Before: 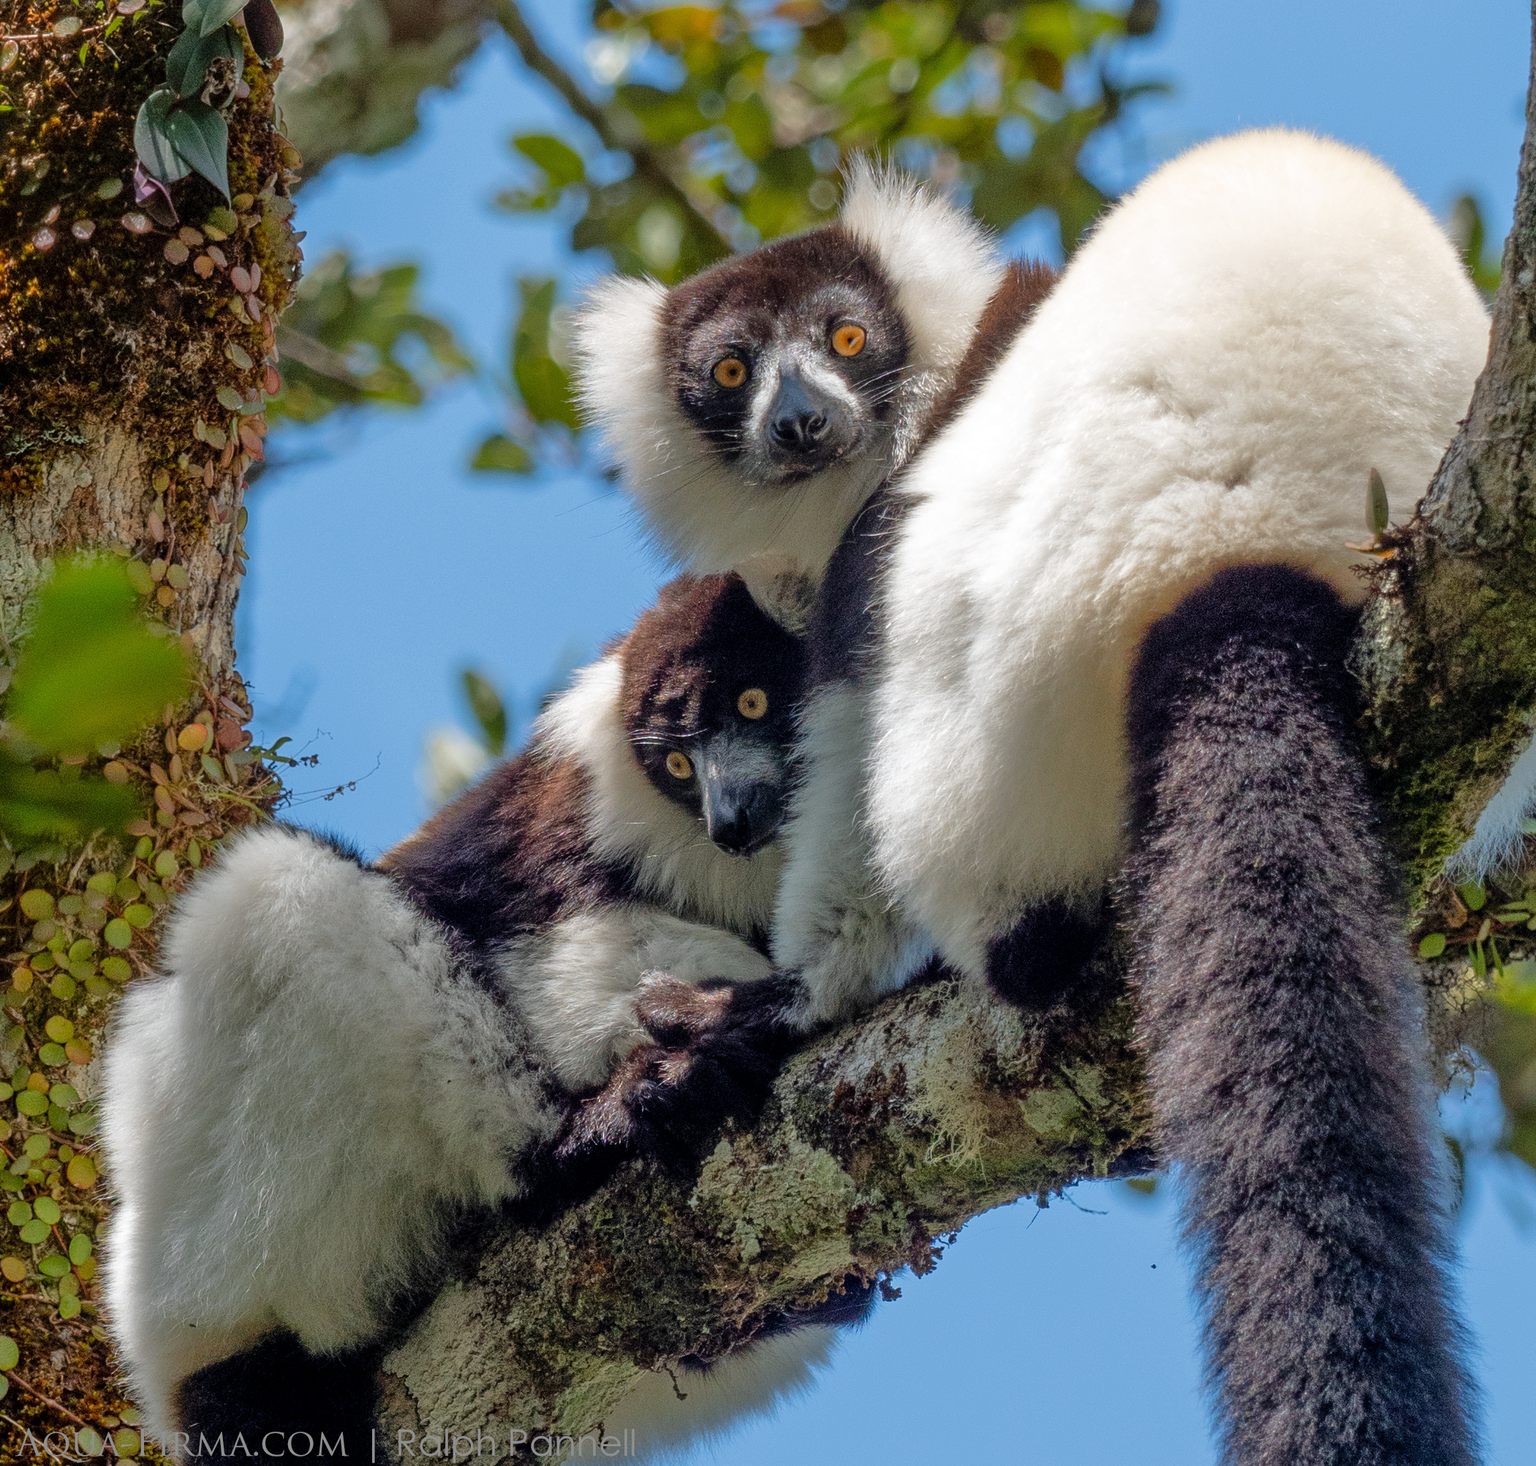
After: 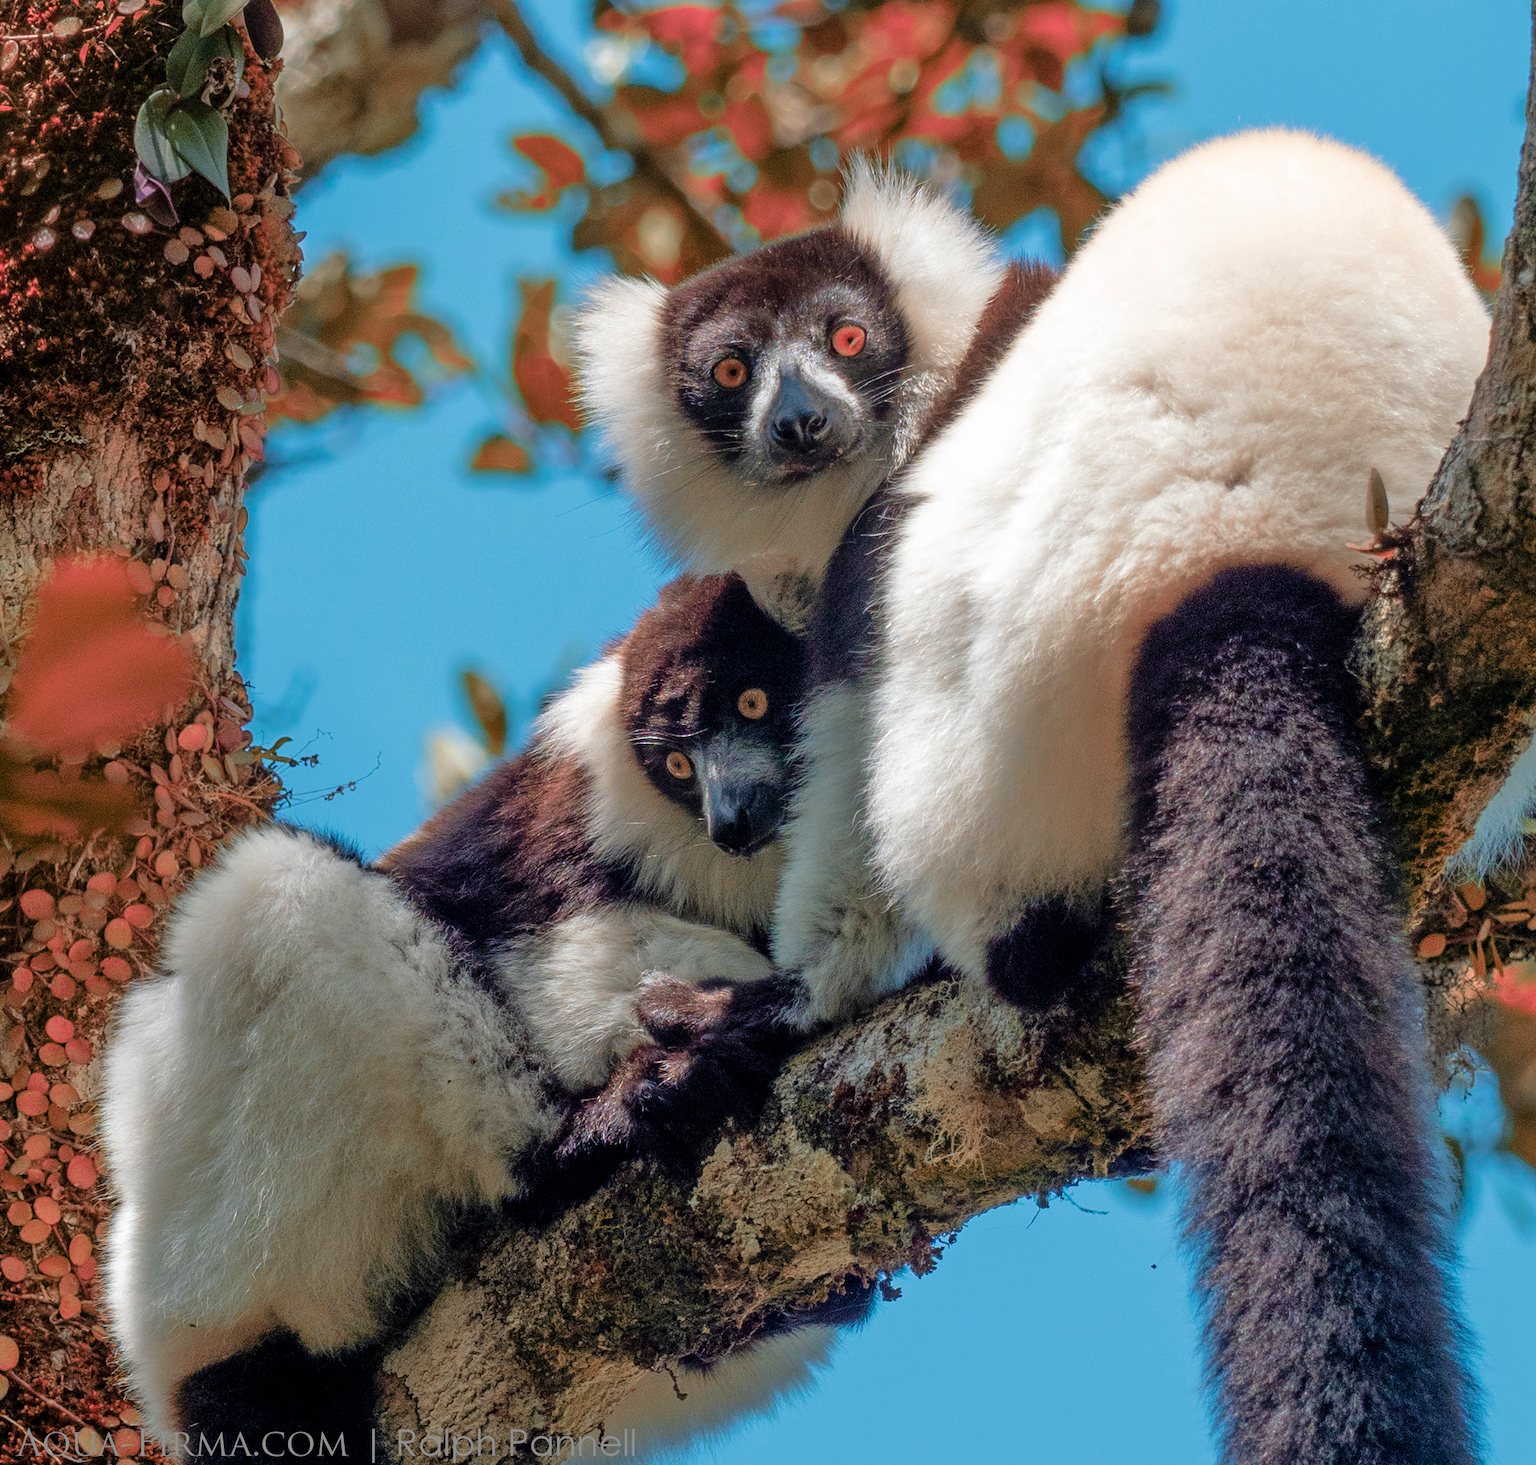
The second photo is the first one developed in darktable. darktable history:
color zones: curves: ch2 [(0, 0.488) (0.143, 0.417) (0.286, 0.212) (0.429, 0.179) (0.571, 0.154) (0.714, 0.415) (0.857, 0.495) (1, 0.488)]
velvia: strength 21.76%
